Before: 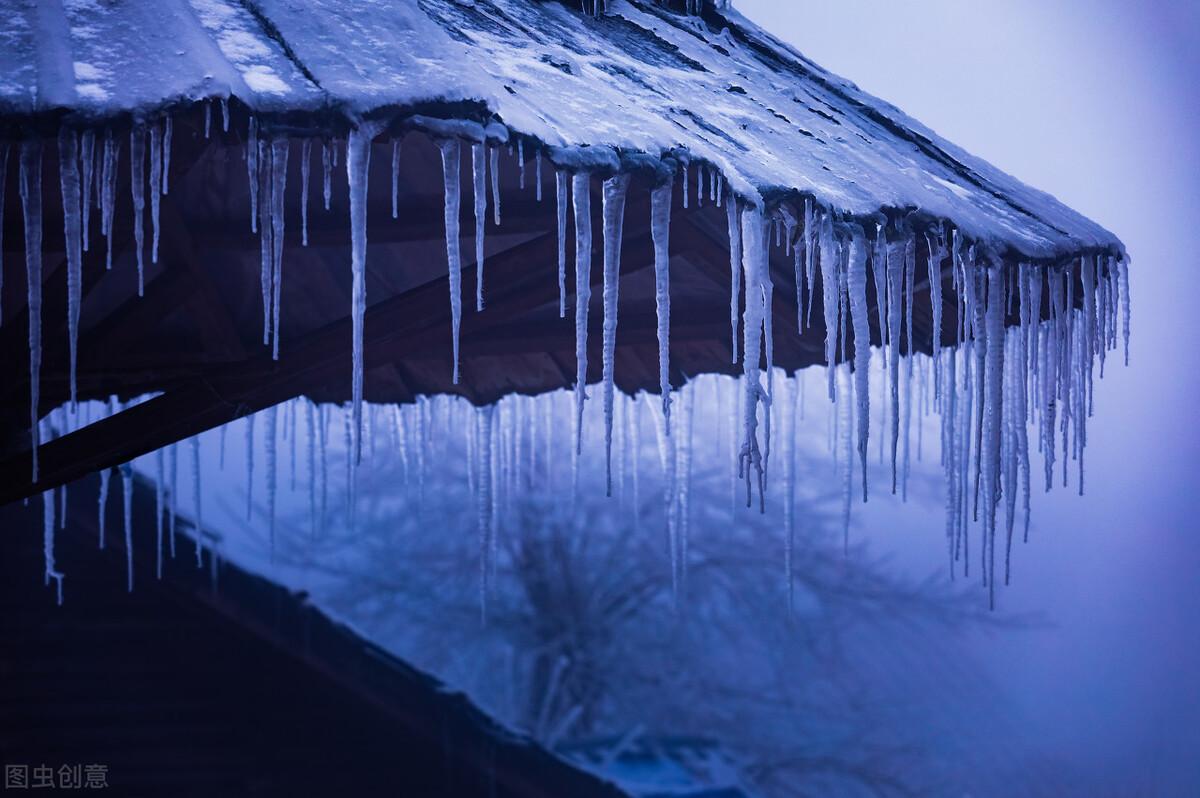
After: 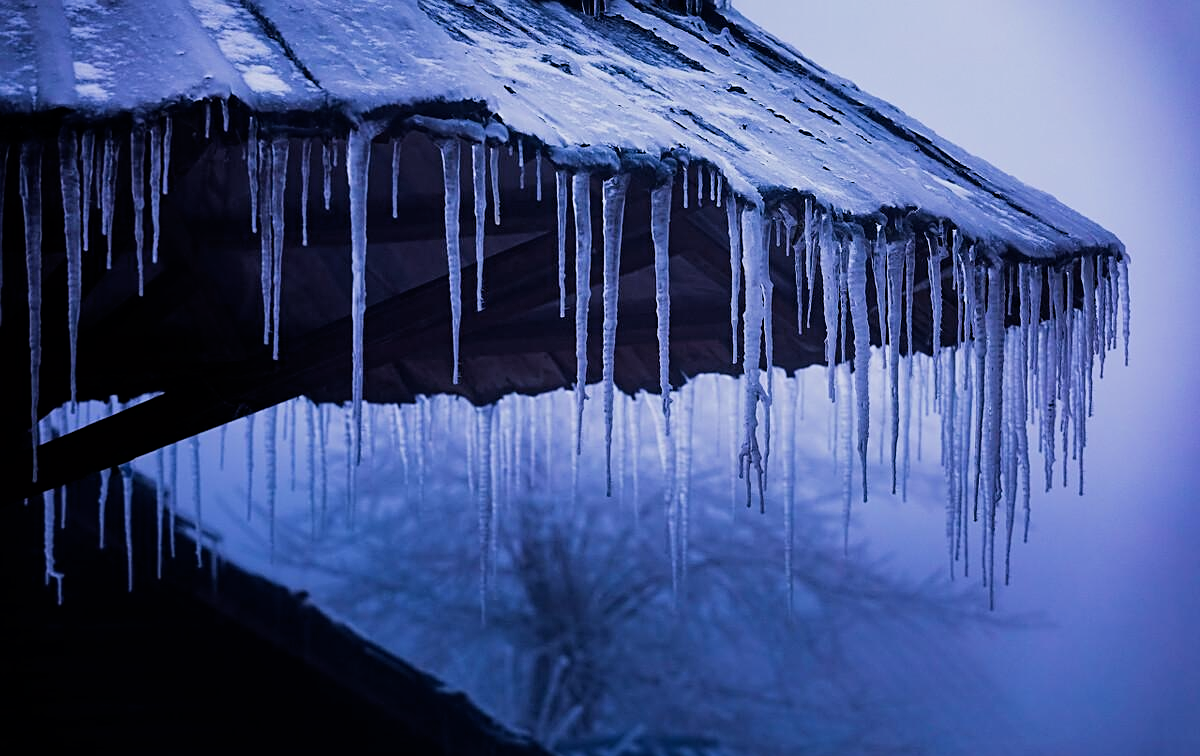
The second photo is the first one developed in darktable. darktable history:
crop and rotate: top 0.003%, bottom 5.218%
filmic rgb: black relative exposure -11.81 EV, white relative exposure 5.43 EV, hardness 4.49, latitude 49.69%, contrast 1.142
sharpen: on, module defaults
